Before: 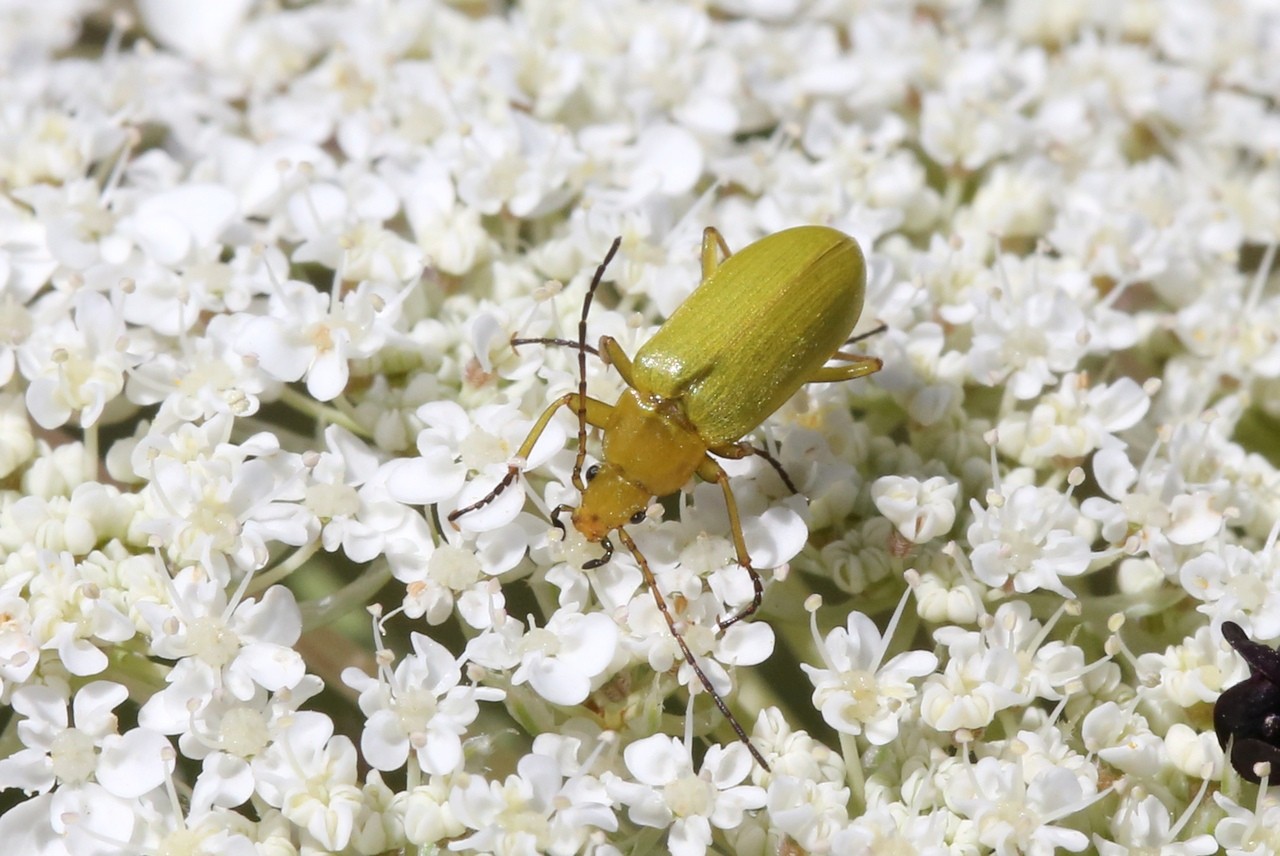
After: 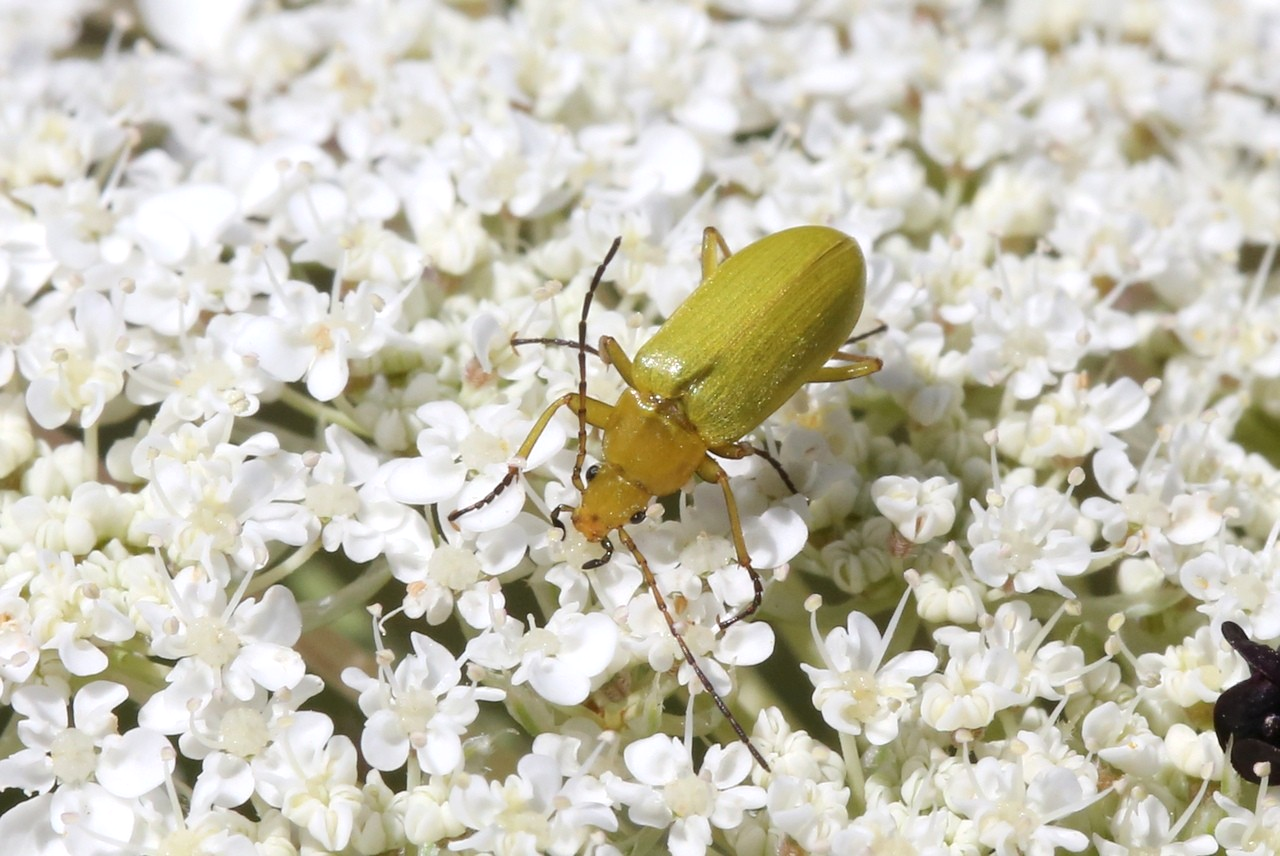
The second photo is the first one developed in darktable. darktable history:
exposure: exposure 0.087 EV, compensate highlight preservation false
